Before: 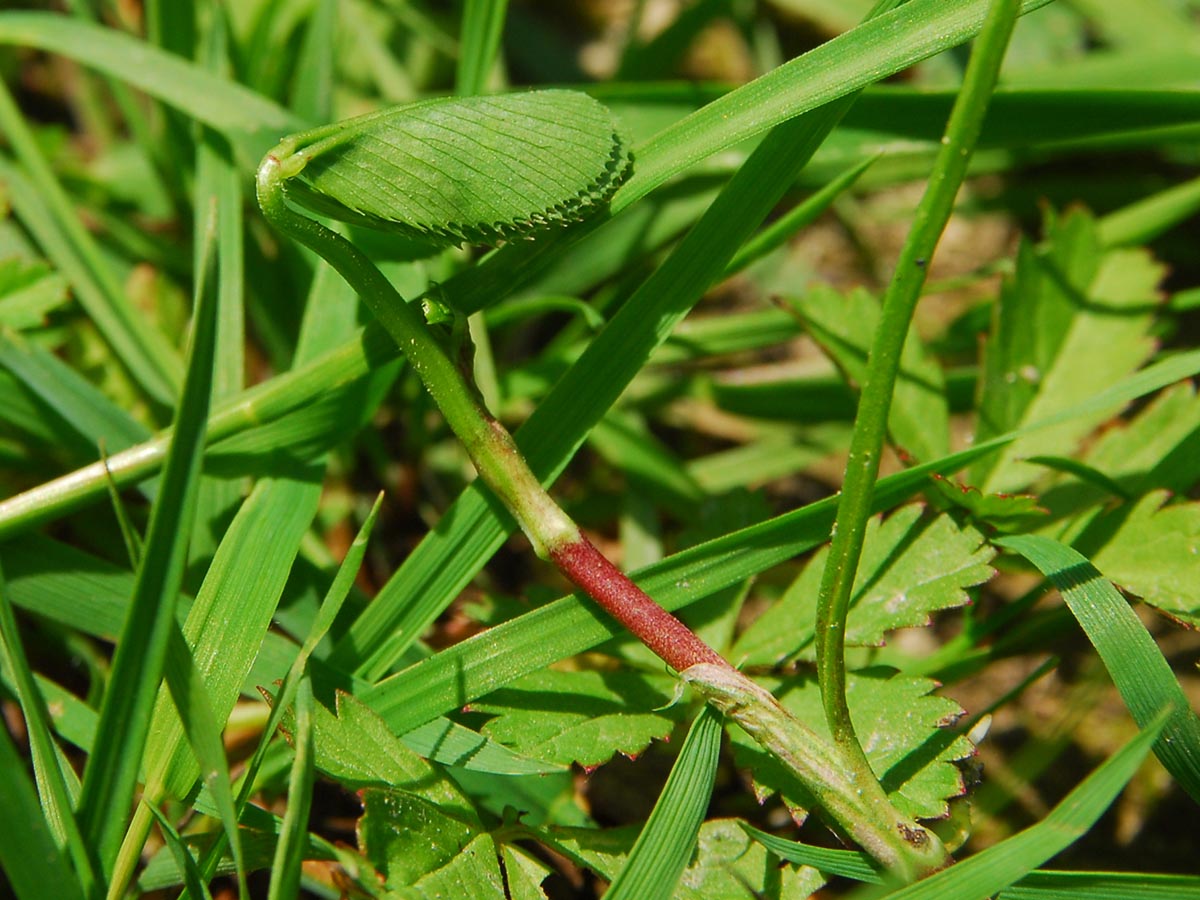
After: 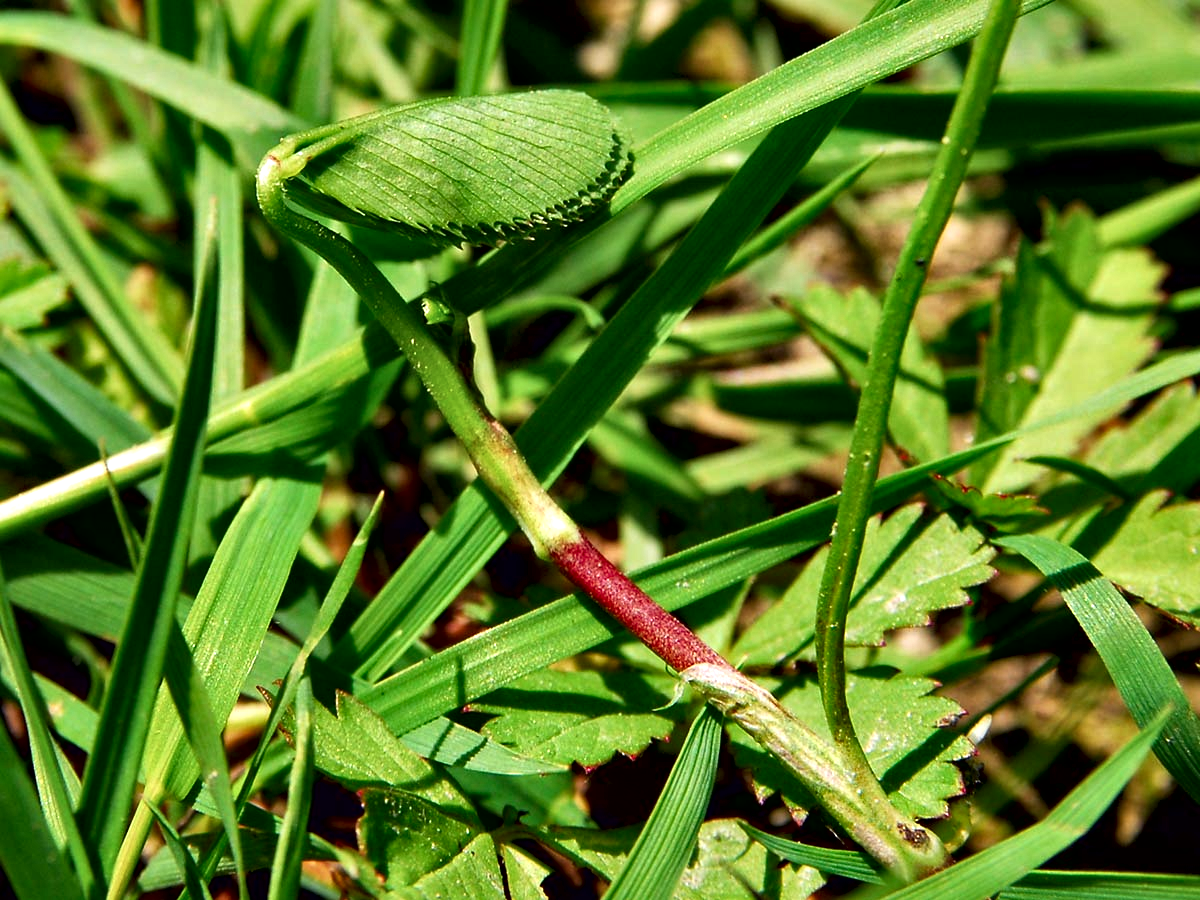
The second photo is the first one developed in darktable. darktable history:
local contrast: mode bilateral grid, contrast 20, coarseness 50, detail 171%, midtone range 0.2
contrast equalizer: octaves 7, y [[0.6 ×6], [0.55 ×6], [0 ×6], [0 ×6], [0 ×6]]
